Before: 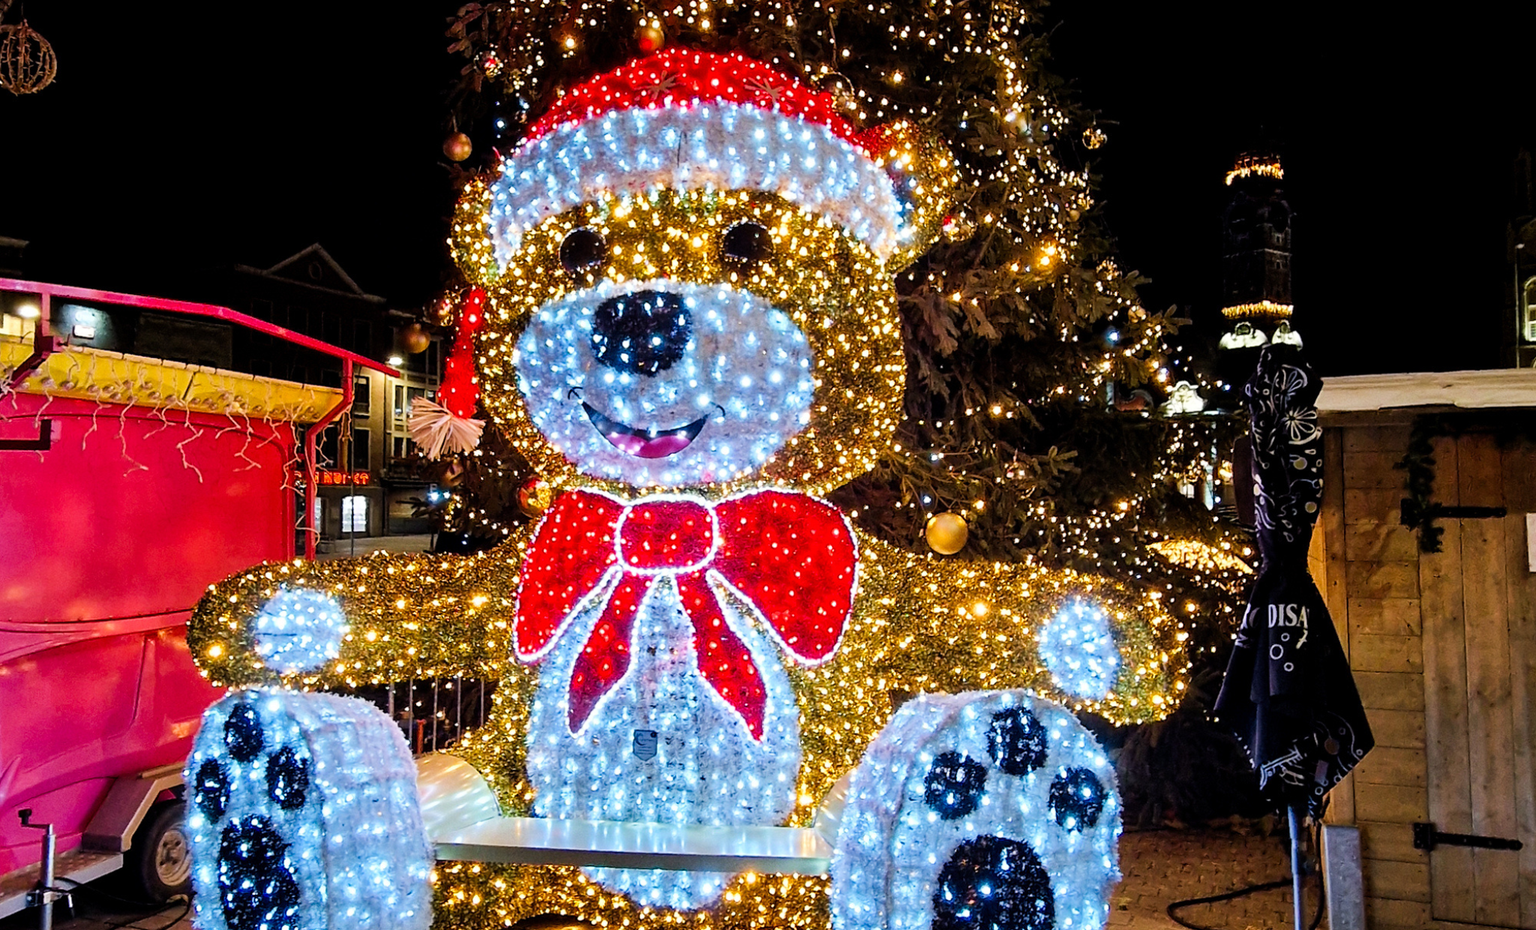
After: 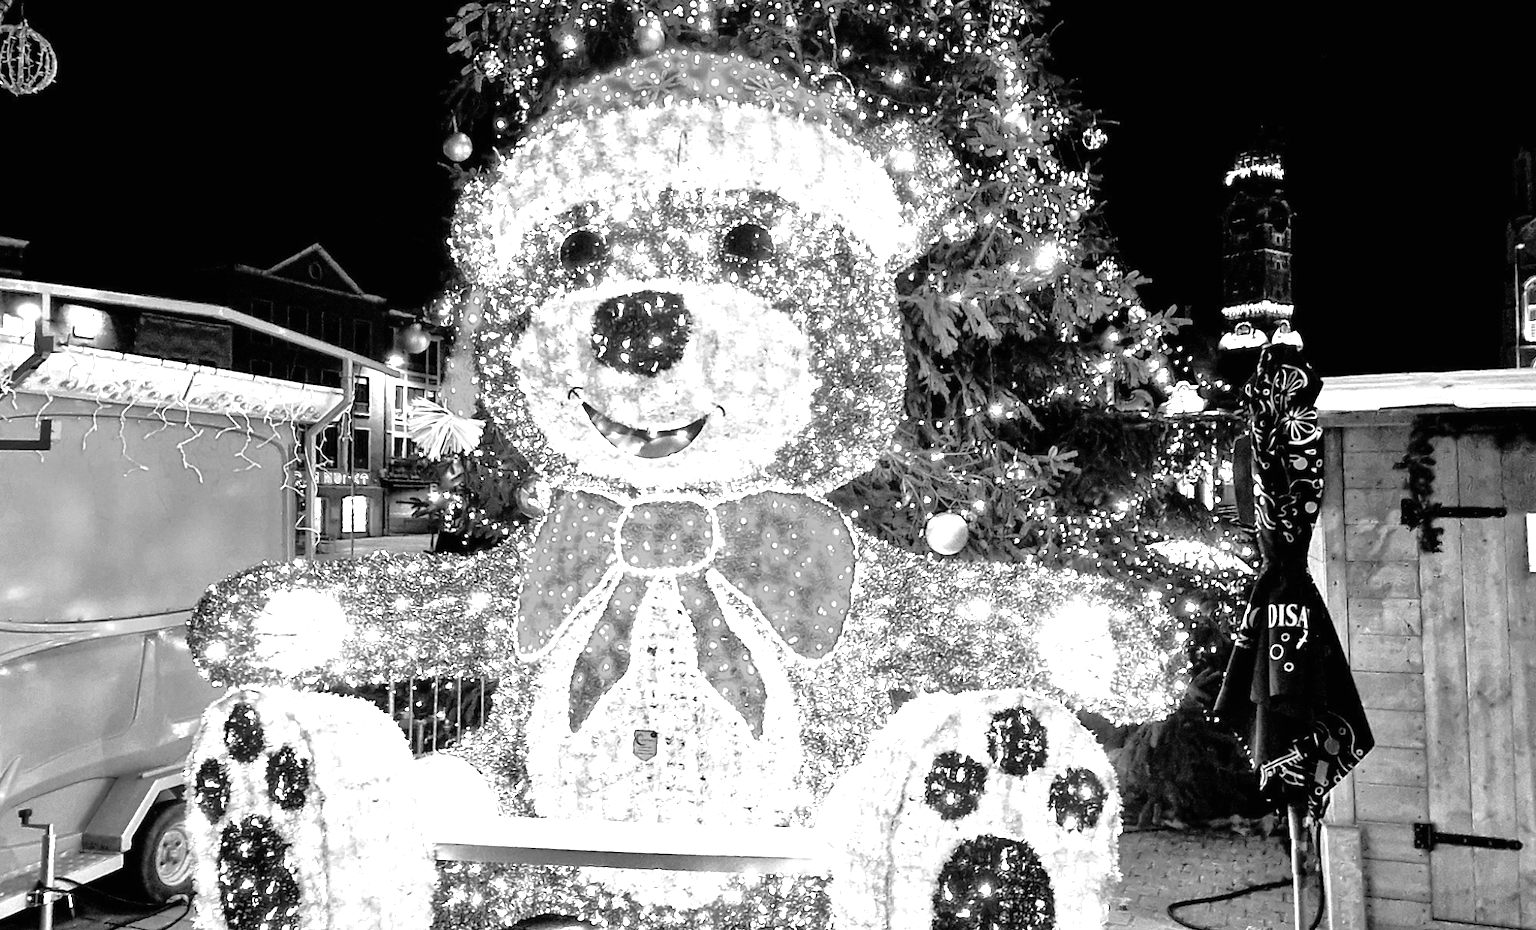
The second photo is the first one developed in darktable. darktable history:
tone equalizer: -7 EV 0.15 EV, -6 EV 0.6 EV, -5 EV 1.15 EV, -4 EV 1.33 EV, -3 EV 1.15 EV, -2 EV 0.6 EV, -1 EV 0.15 EV, mask exposure compensation -0.5 EV
exposure: black level correction 0, exposure 1.5 EV, compensate highlight preservation false
monochrome: on, module defaults
